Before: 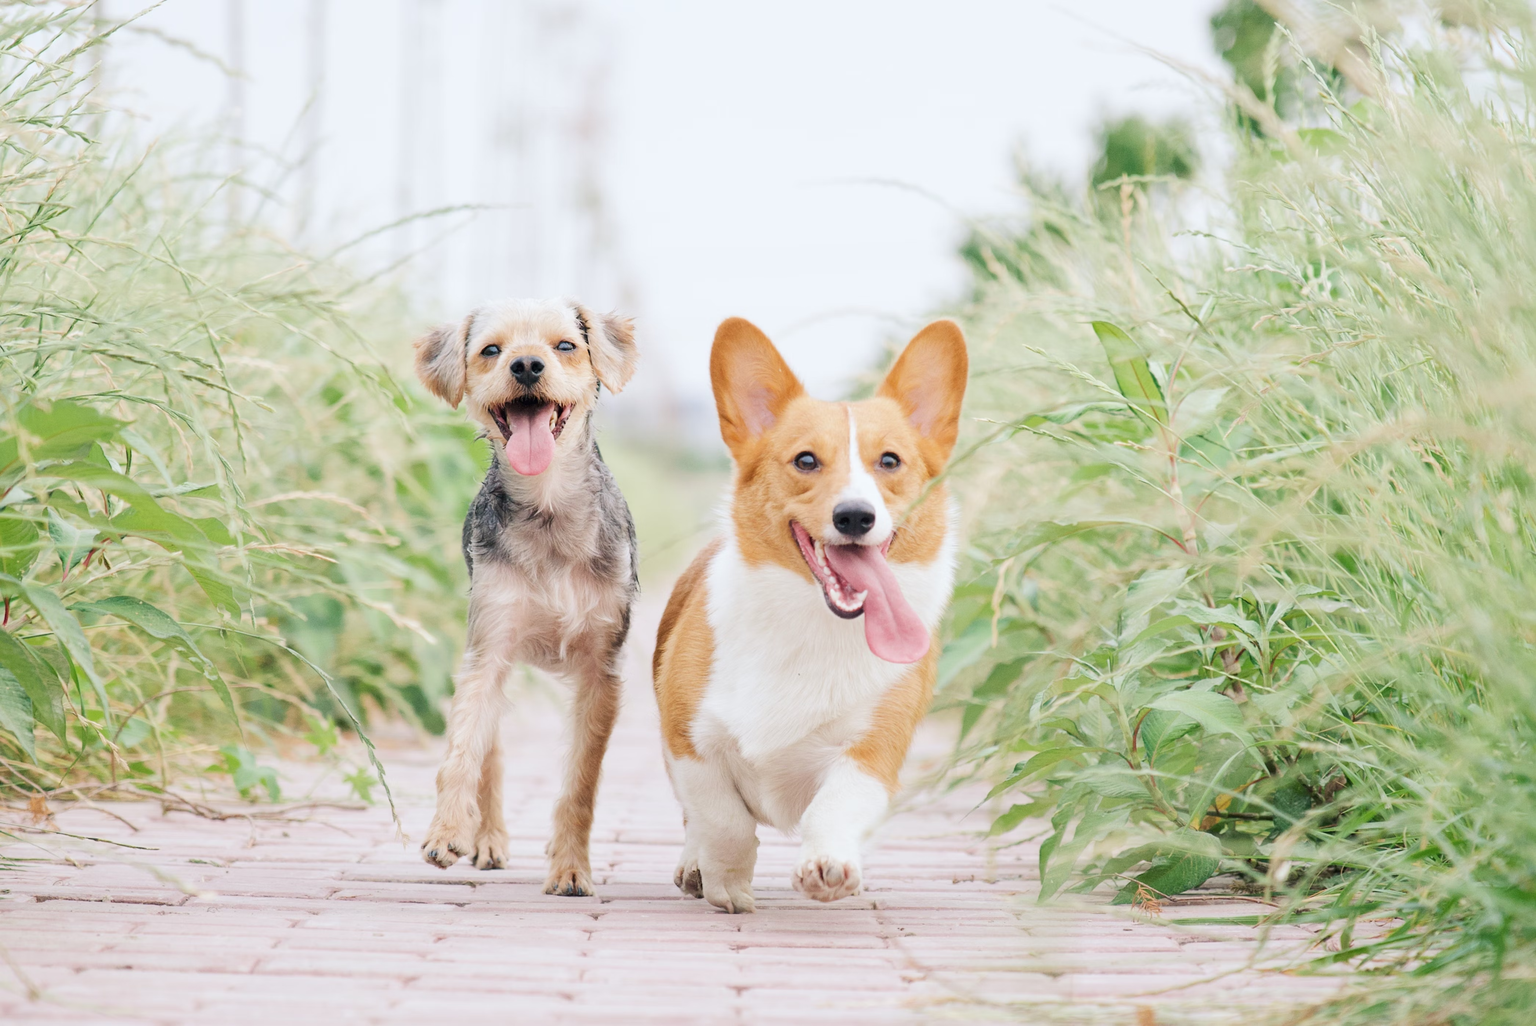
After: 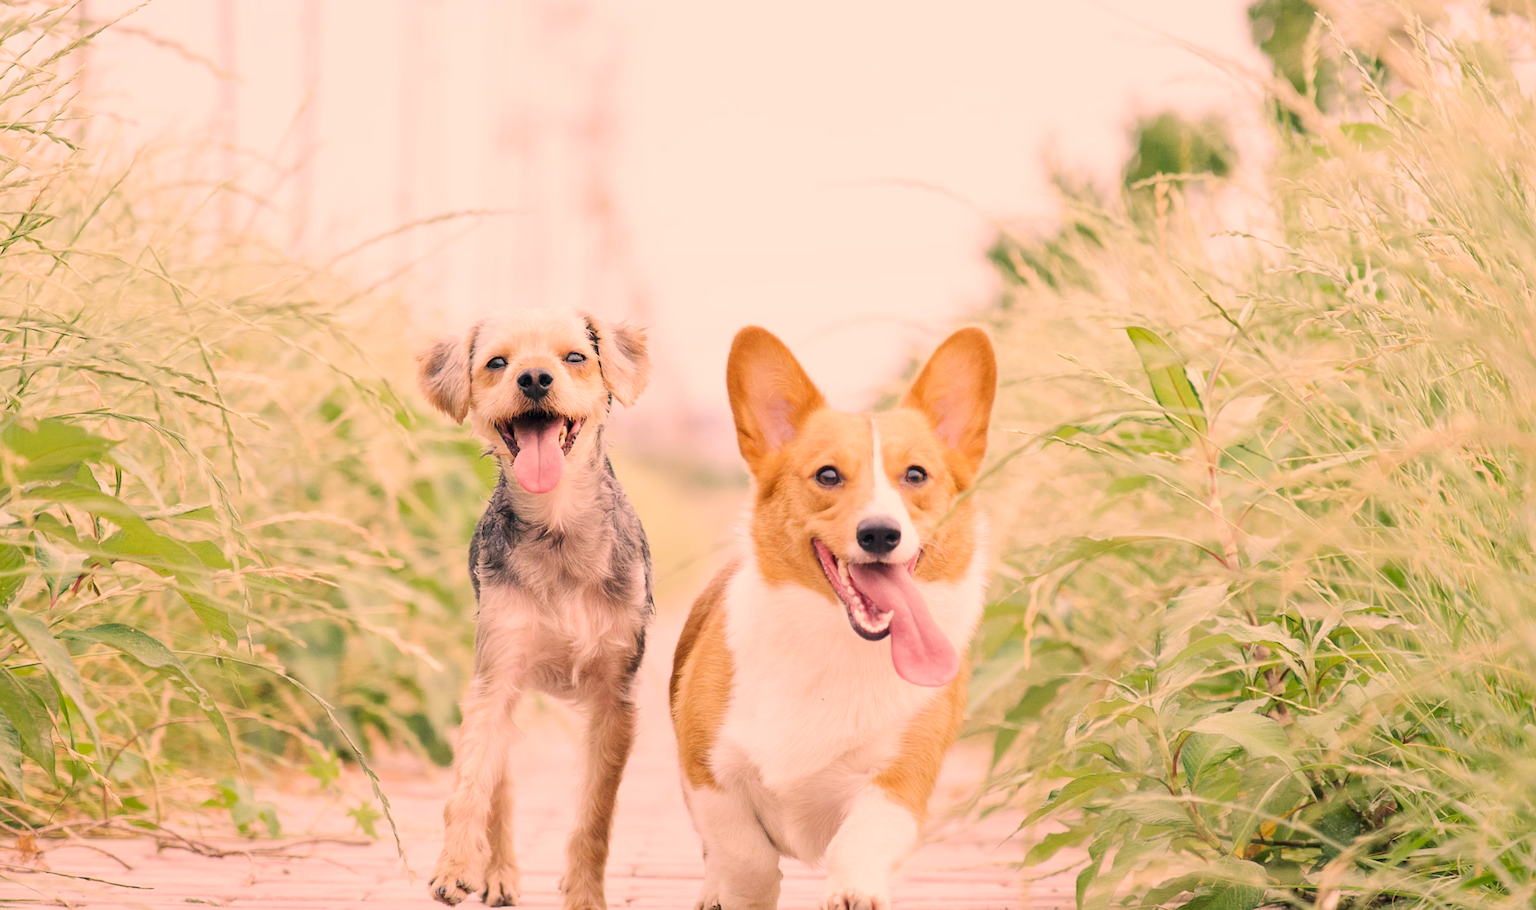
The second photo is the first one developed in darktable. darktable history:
crop and rotate: angle 0.508°, left 0.371%, right 2.894%, bottom 14.166%
color correction: highlights a* 22.63, highlights b* 21.63
